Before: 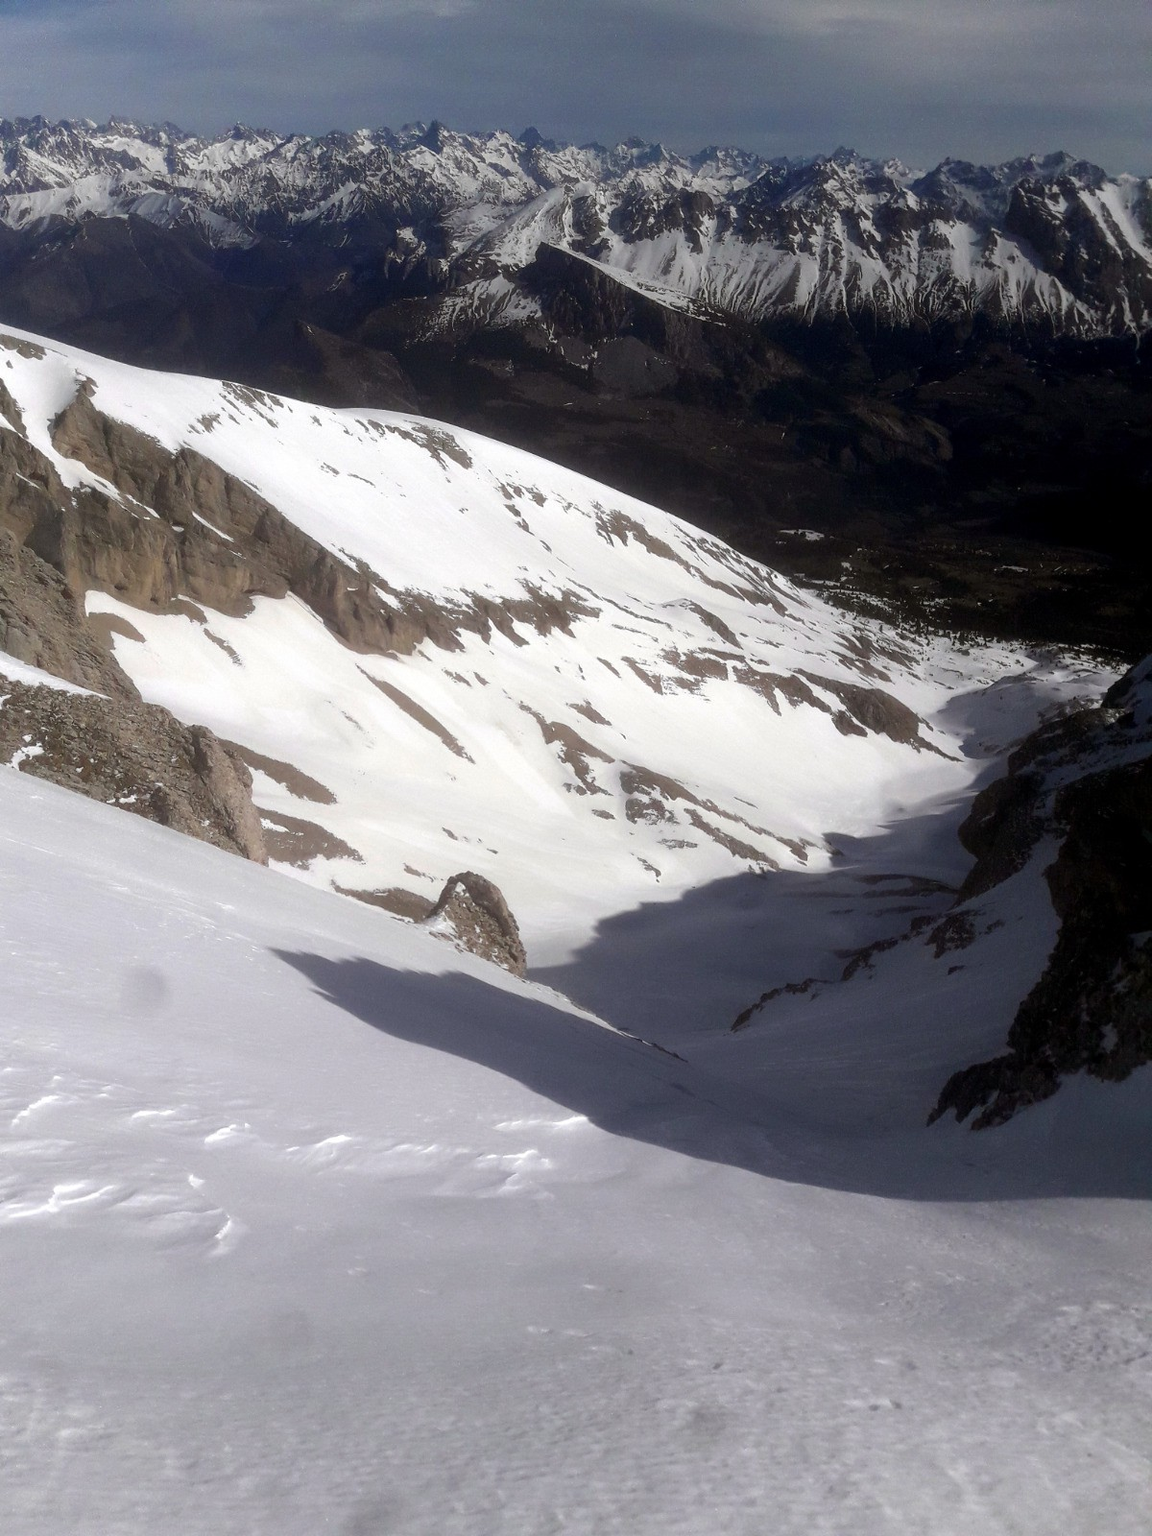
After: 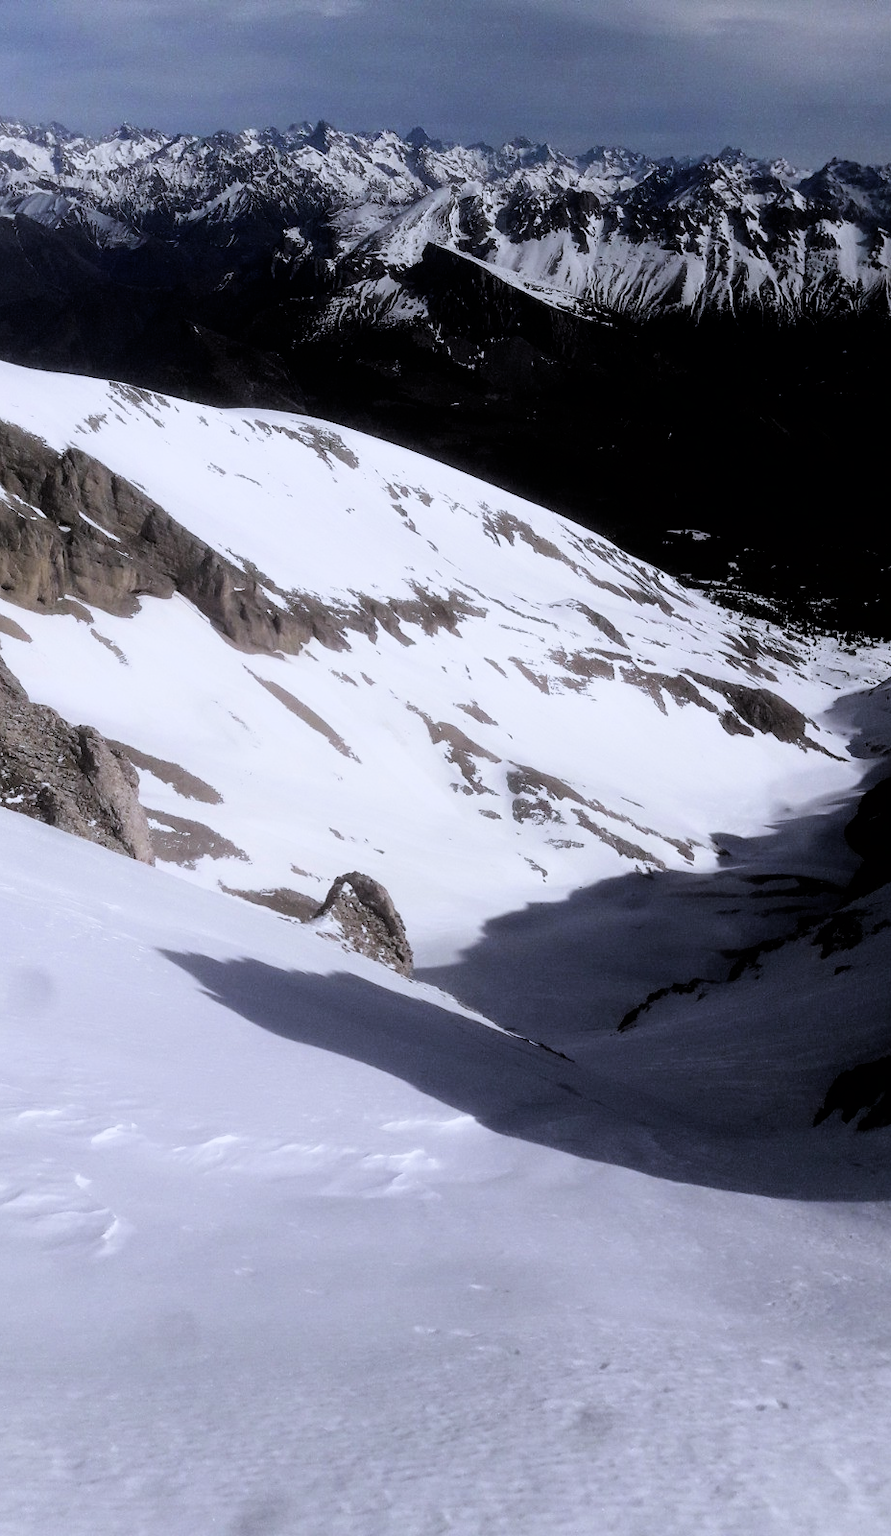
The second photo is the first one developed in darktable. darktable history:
filmic rgb: black relative exposure -4 EV, white relative exposure 3 EV, hardness 3.02, contrast 1.5
white balance: red 0.967, blue 1.119, emerald 0.756
crop: left 9.88%, right 12.664%
